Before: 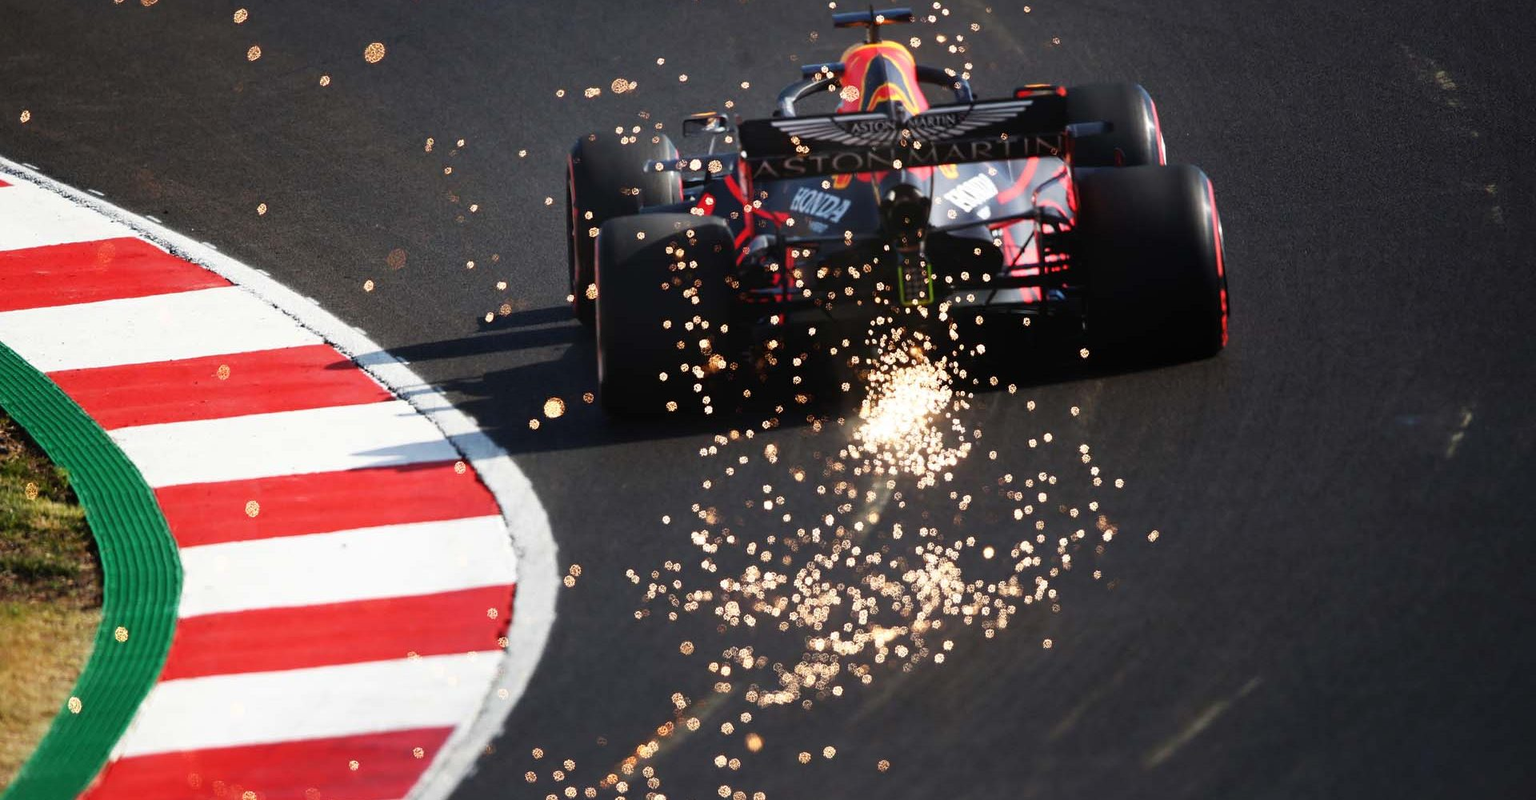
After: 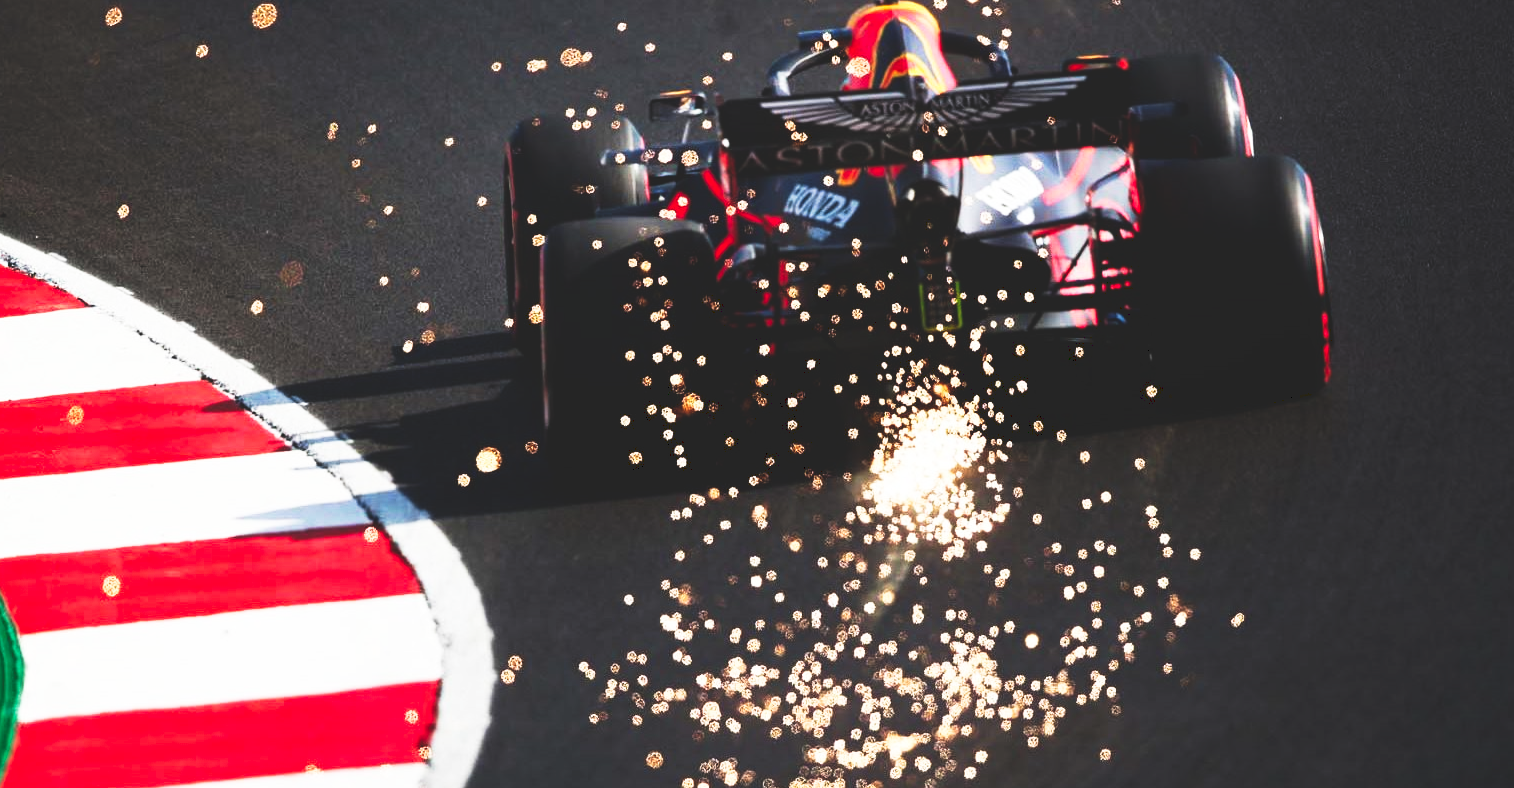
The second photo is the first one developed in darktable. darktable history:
crop and rotate: left 10.644%, top 5.083%, right 10.453%, bottom 16.037%
tone curve: curves: ch0 [(0, 0) (0.003, 0.142) (0.011, 0.142) (0.025, 0.147) (0.044, 0.147) (0.069, 0.152) (0.1, 0.16) (0.136, 0.172) (0.177, 0.193) (0.224, 0.221) (0.277, 0.264) (0.335, 0.322) (0.399, 0.399) (0.468, 0.49) (0.543, 0.593) (0.623, 0.723) (0.709, 0.841) (0.801, 0.925) (0.898, 0.976) (1, 1)], preserve colors none
